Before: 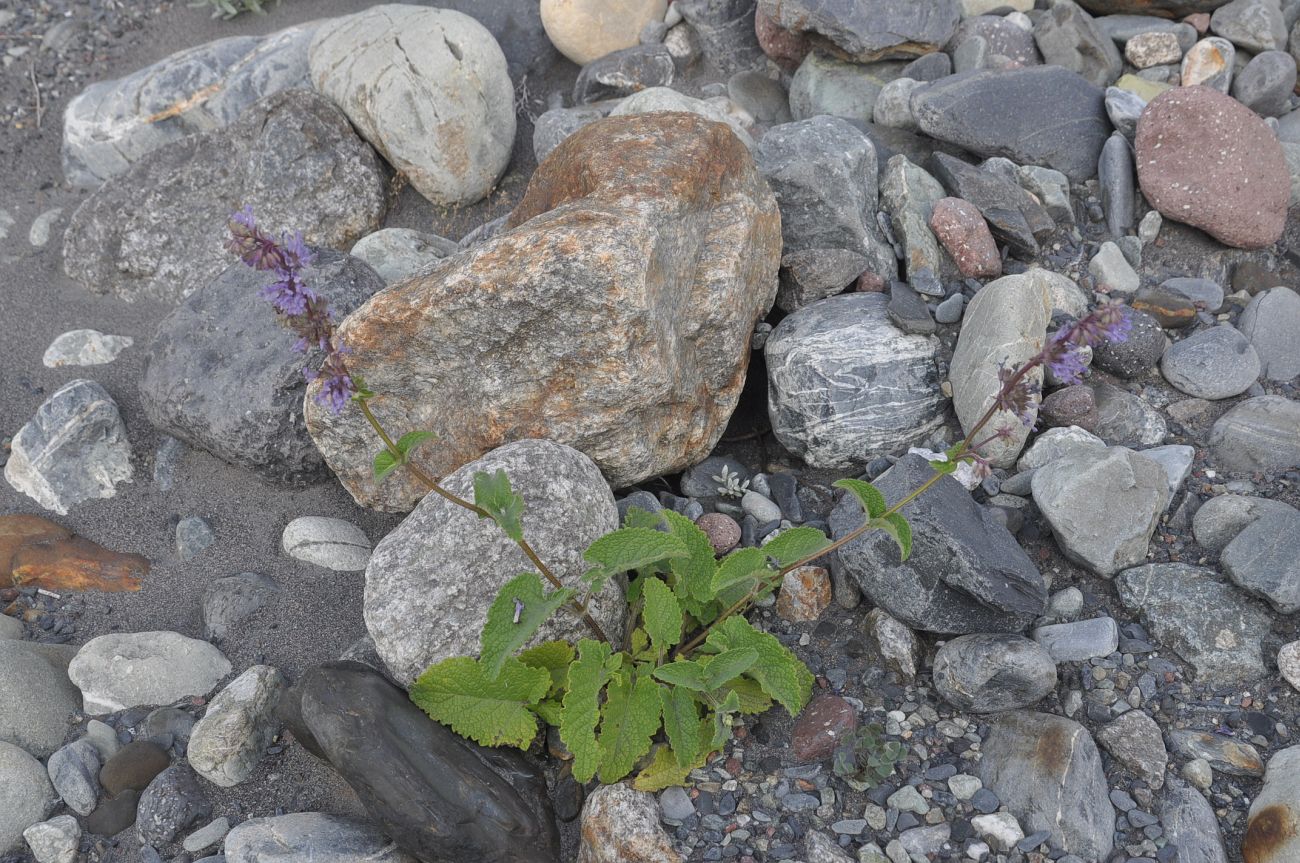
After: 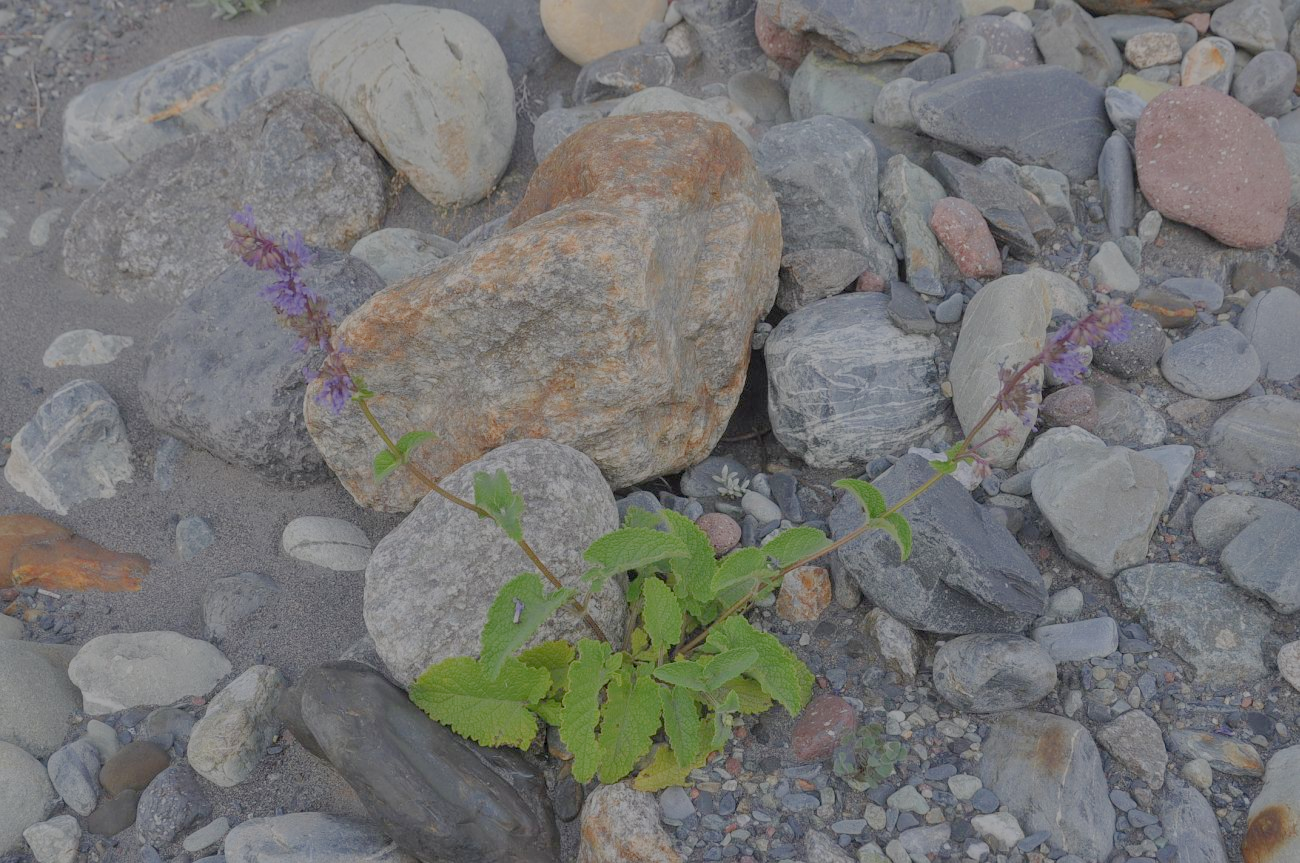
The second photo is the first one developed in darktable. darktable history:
filmic rgb: black relative exposure -14 EV, white relative exposure 8 EV, threshold 3 EV, hardness 3.74, latitude 50%, contrast 0.5, color science v5 (2021), contrast in shadows safe, contrast in highlights safe, enable highlight reconstruction true
local contrast: on, module defaults
